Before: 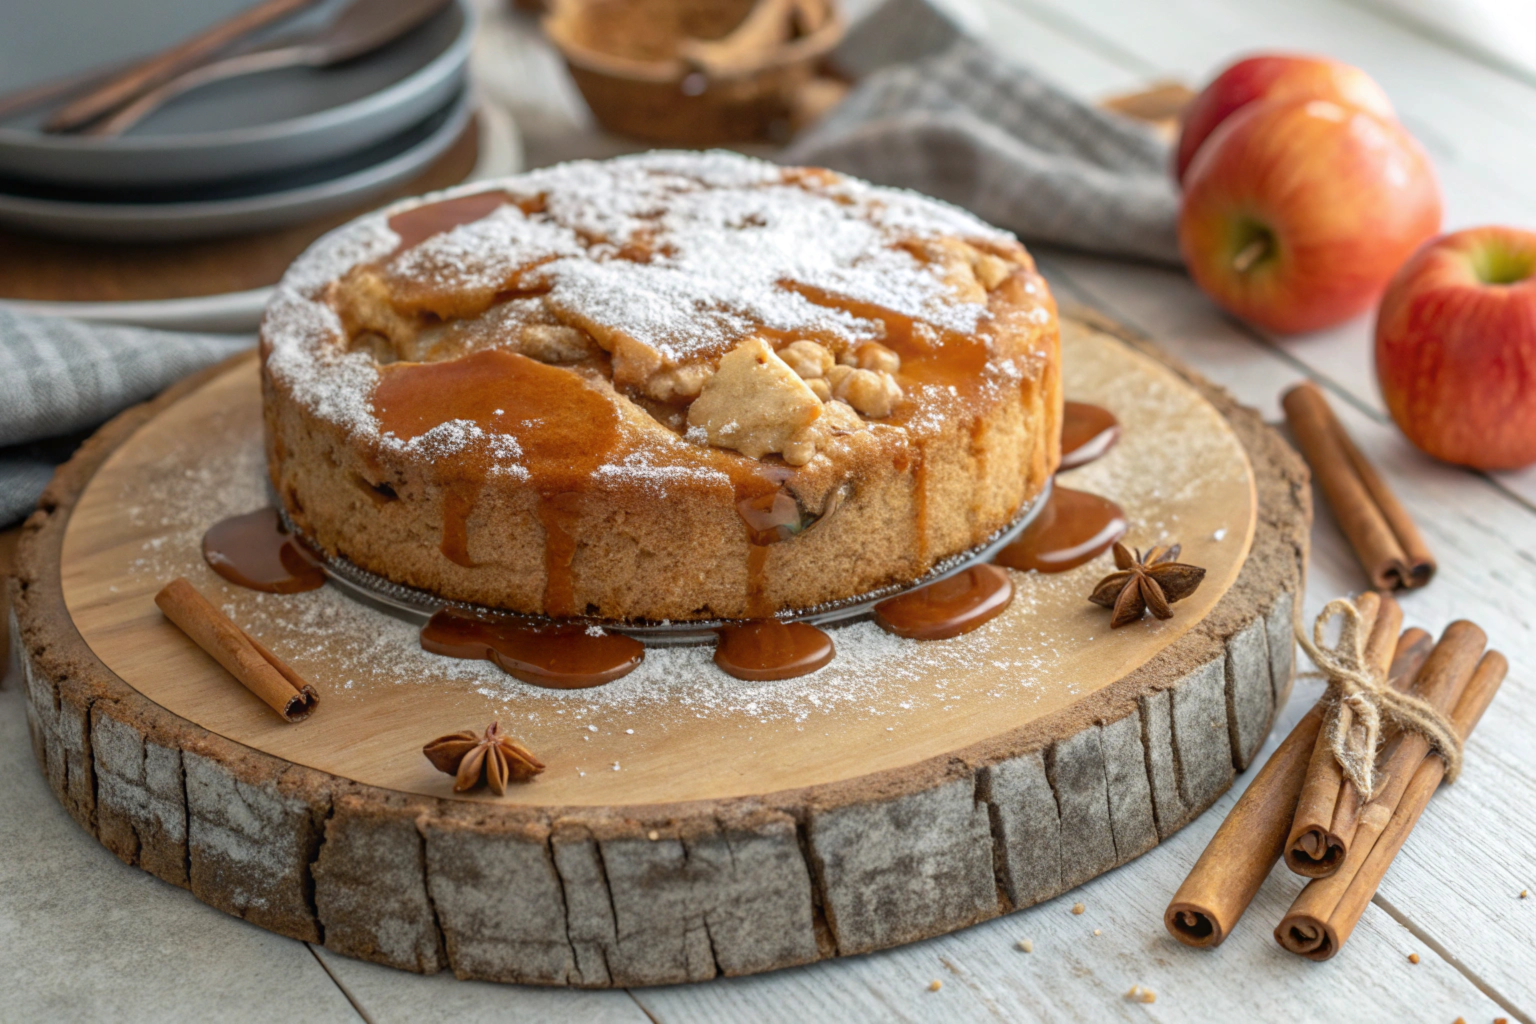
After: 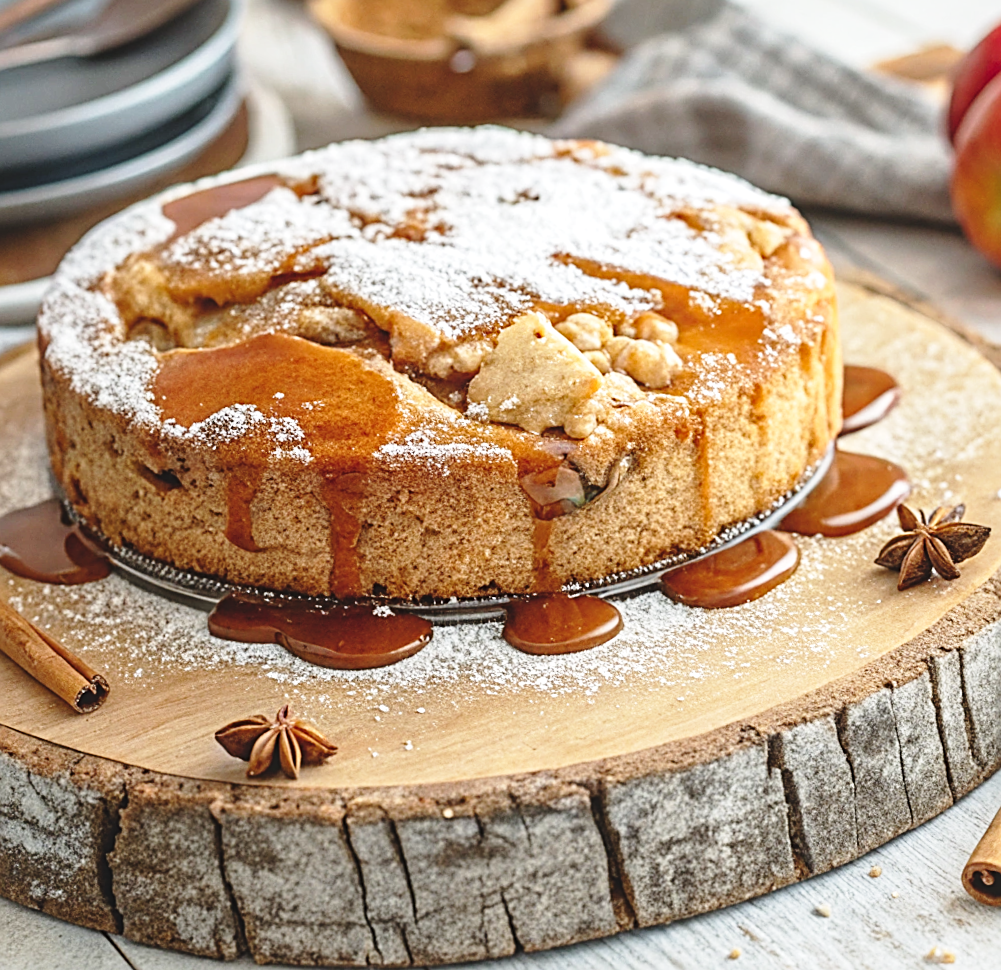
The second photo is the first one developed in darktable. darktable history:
crop and rotate: left 13.409%, right 19.924%
base curve: curves: ch0 [(0, 0) (0.028, 0.03) (0.121, 0.232) (0.46, 0.748) (0.859, 0.968) (1, 1)], preserve colors none
sharpen: on, module defaults
rotate and perspective: rotation -2°, crop left 0.022, crop right 0.978, crop top 0.049, crop bottom 0.951
contrast equalizer: y [[0.5, 0.5, 0.5, 0.539, 0.64, 0.611], [0.5 ×6], [0.5 ×6], [0 ×6], [0 ×6]]
local contrast: mode bilateral grid, contrast 20, coarseness 50, detail 120%, midtone range 0.2
exposure: black level correction -0.015, exposure -0.125 EV, compensate highlight preservation false
